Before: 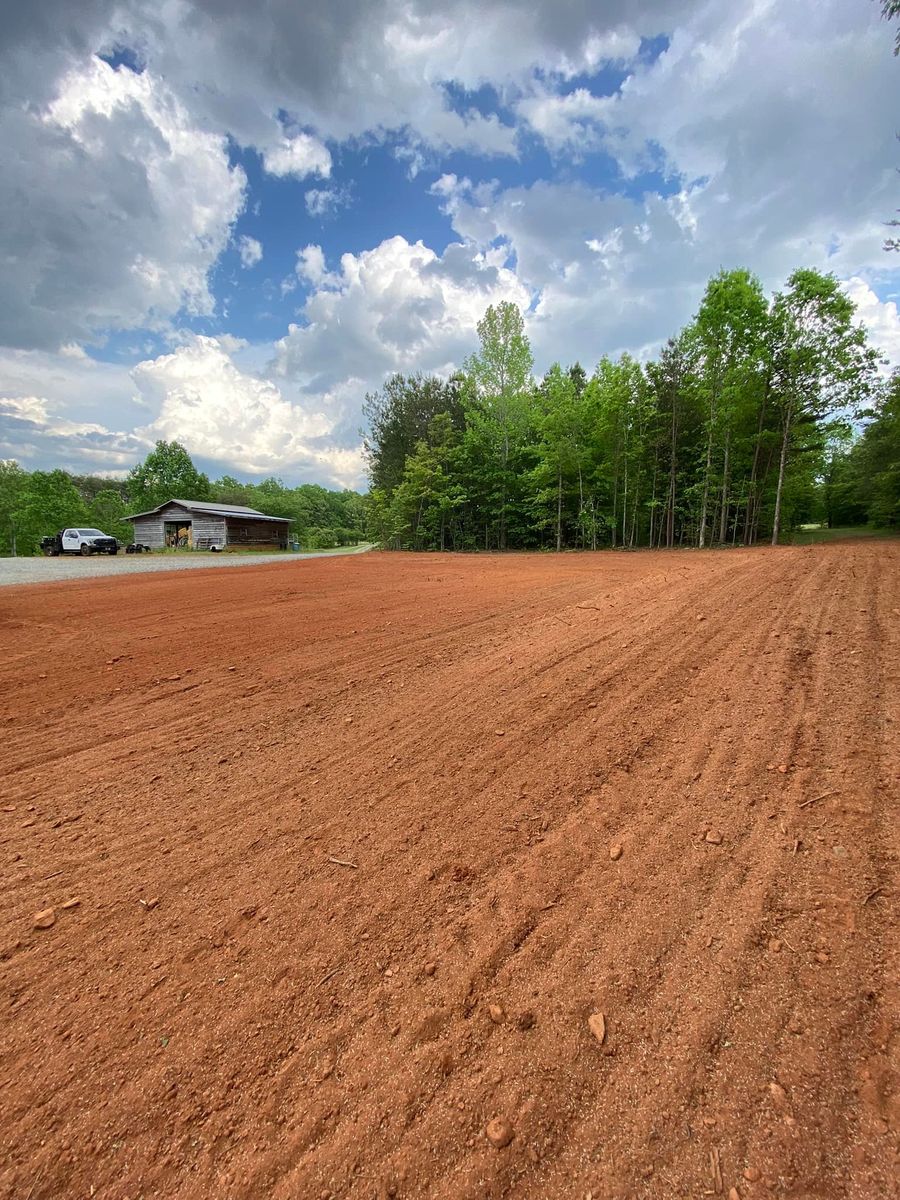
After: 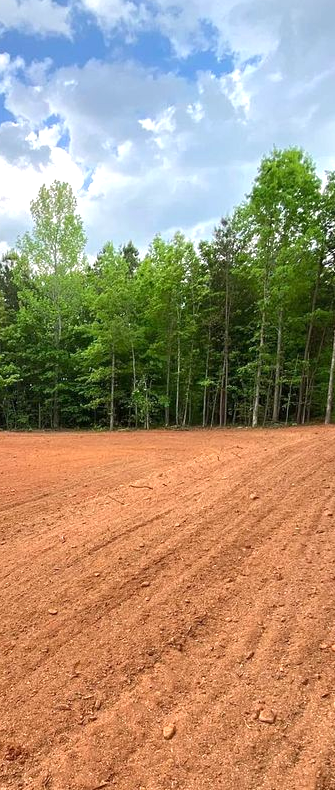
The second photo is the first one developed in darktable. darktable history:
crop and rotate: left 49.67%, top 10.115%, right 13.074%, bottom 24.021%
exposure: exposure 0.552 EV, compensate exposure bias true, compensate highlight preservation false
